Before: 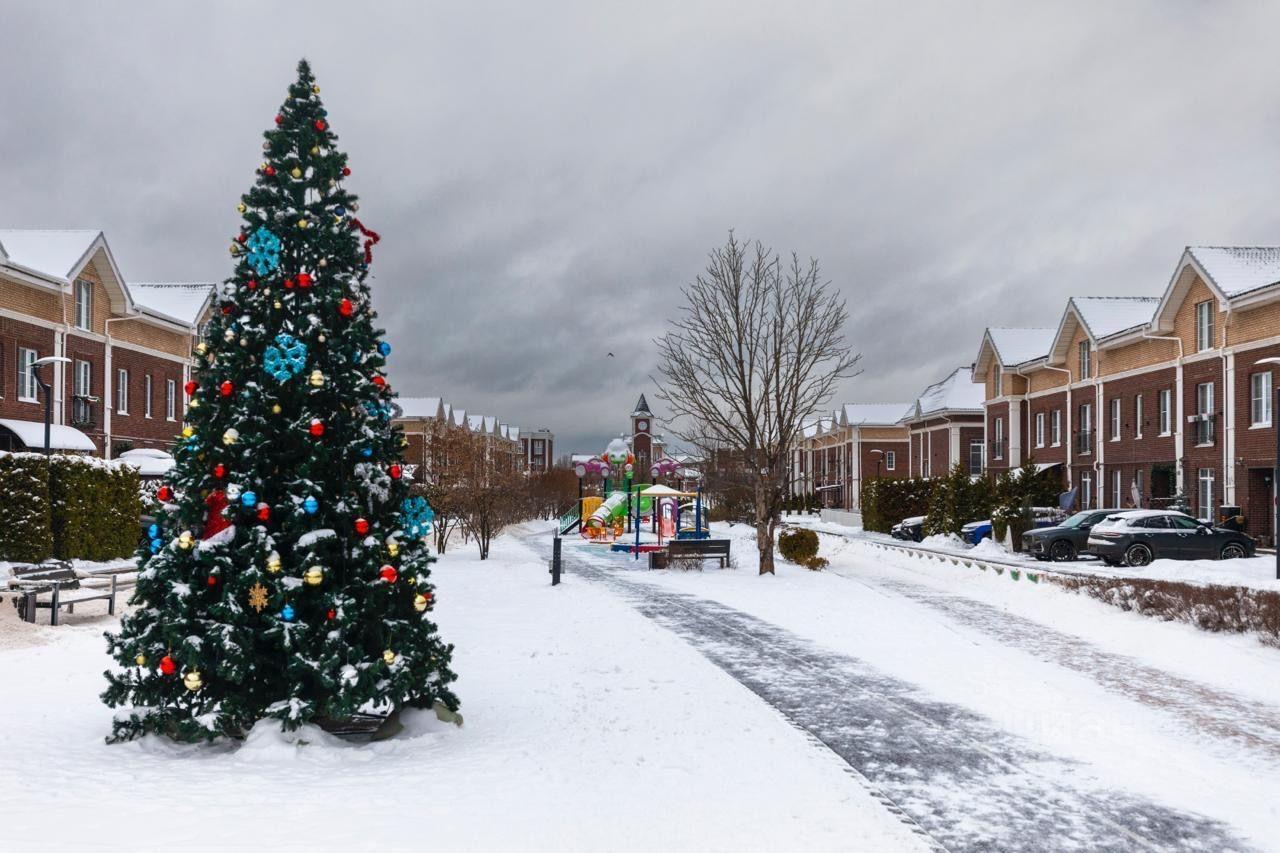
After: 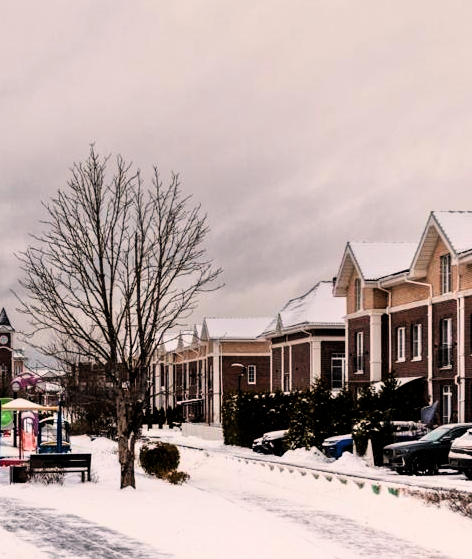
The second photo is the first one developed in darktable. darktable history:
filmic rgb: black relative exposure -4 EV, white relative exposure 3 EV, hardness 3.02, contrast 1.5
crop and rotate: left 49.936%, top 10.094%, right 13.136%, bottom 24.256%
white balance: red 1.127, blue 0.943
